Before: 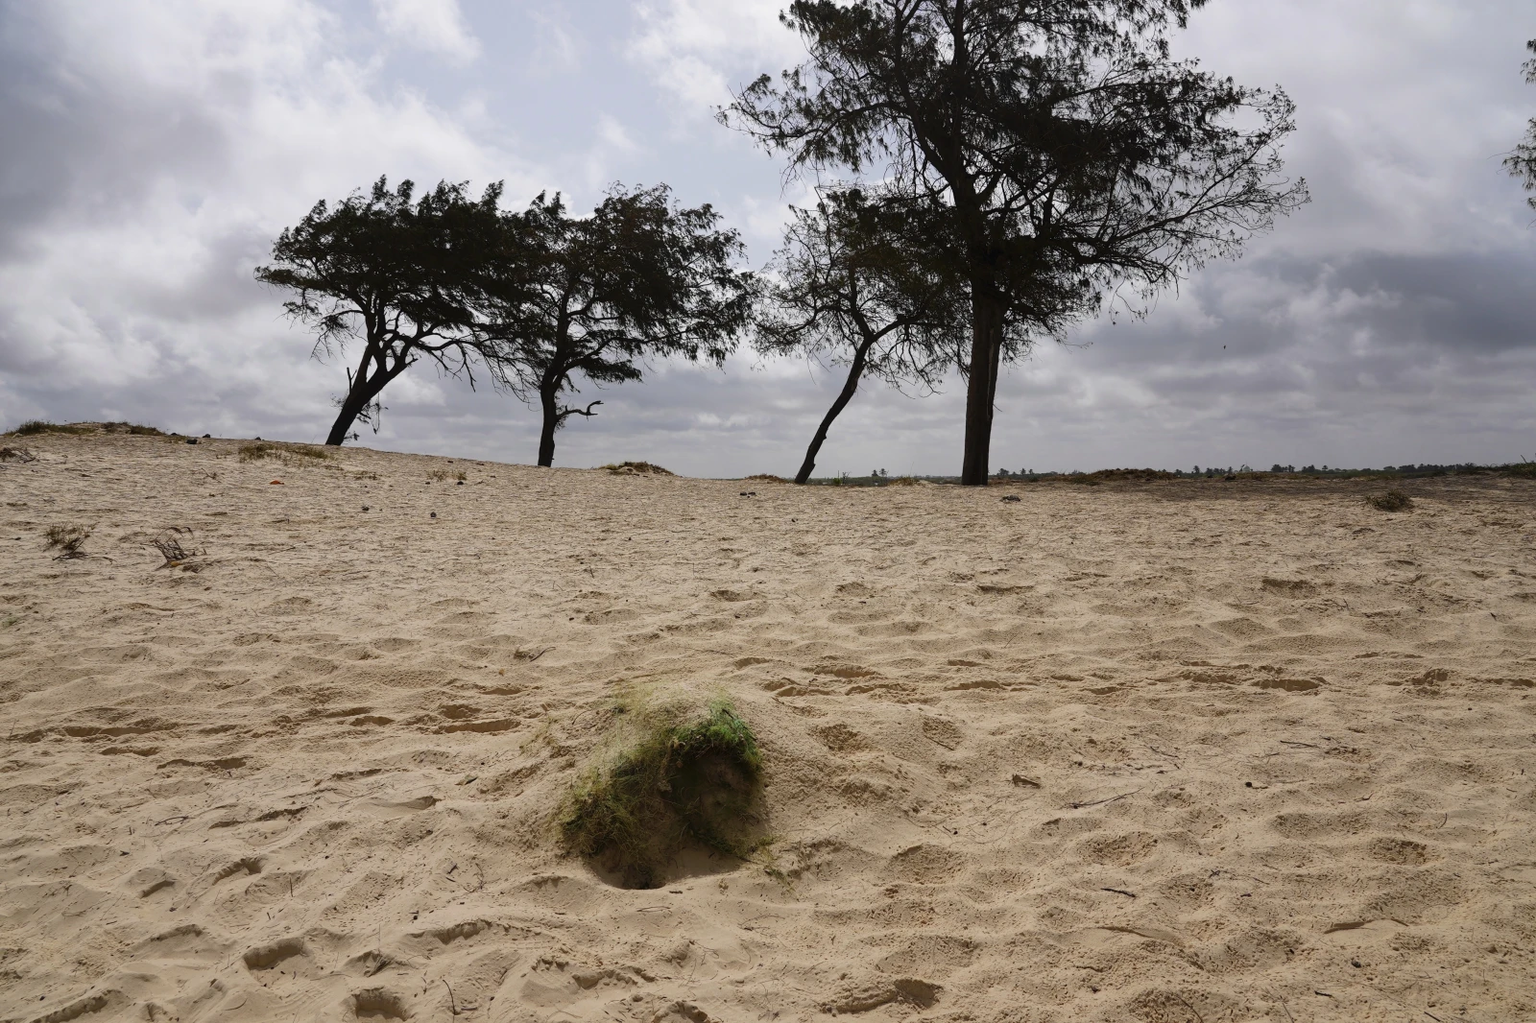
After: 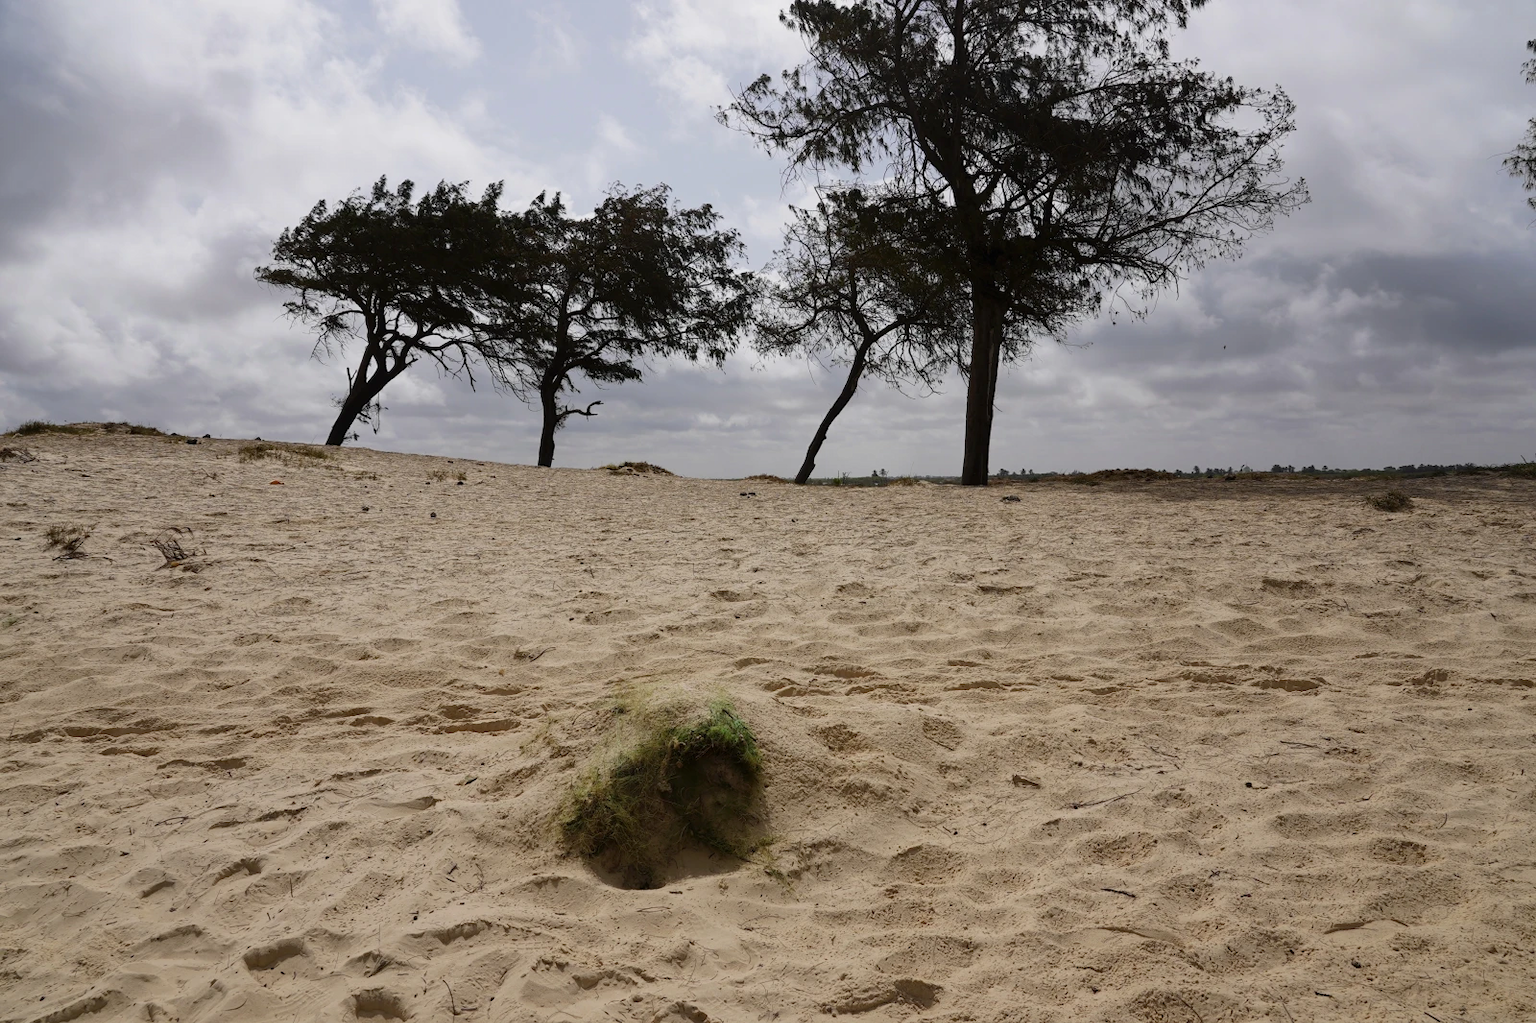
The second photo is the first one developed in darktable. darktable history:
exposure: black level correction 0.002, exposure -0.097 EV, compensate highlight preservation false
